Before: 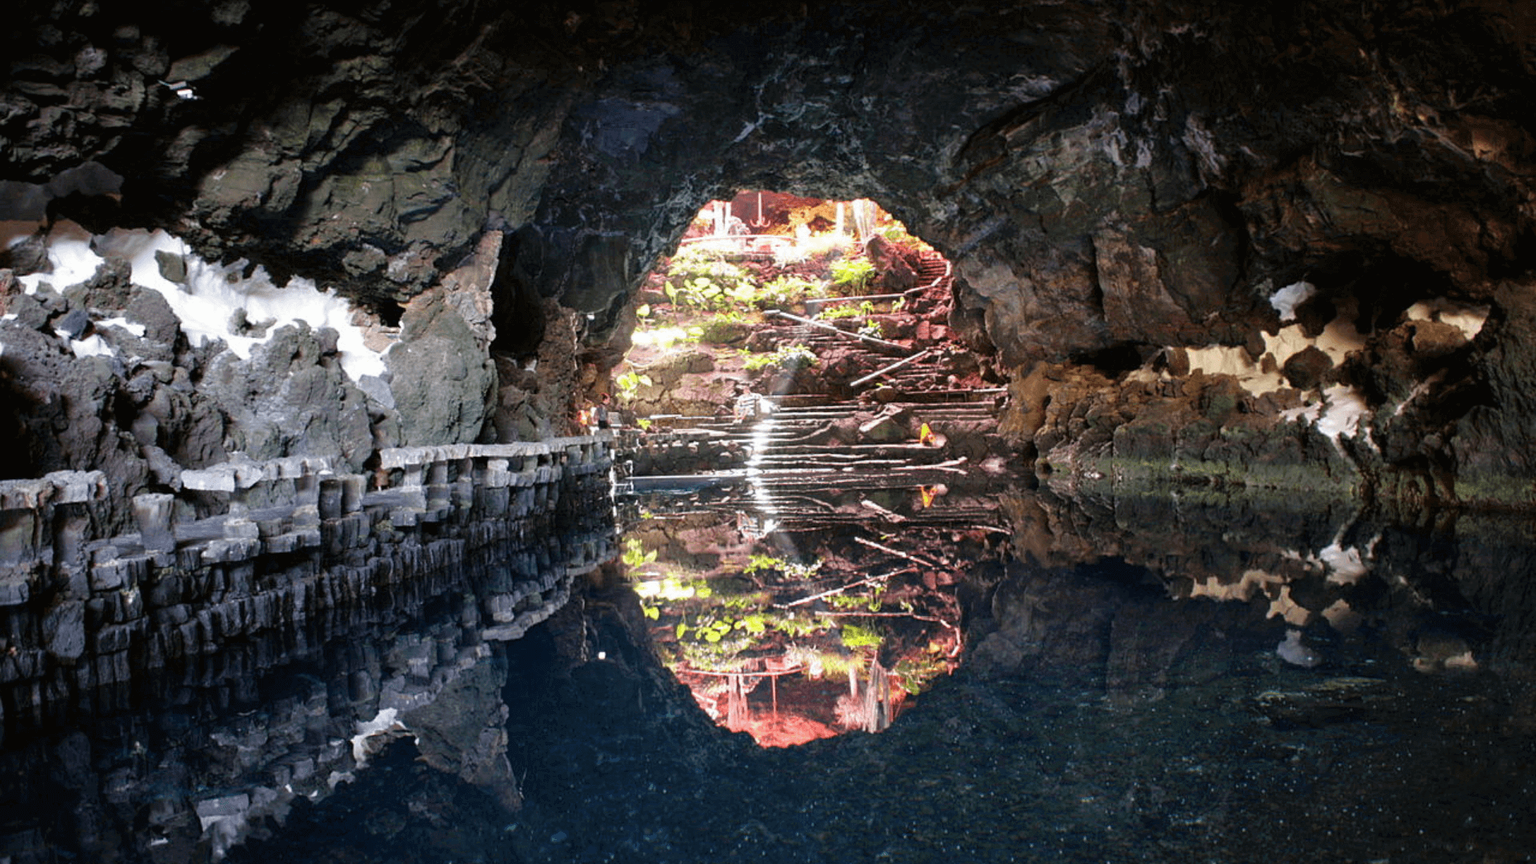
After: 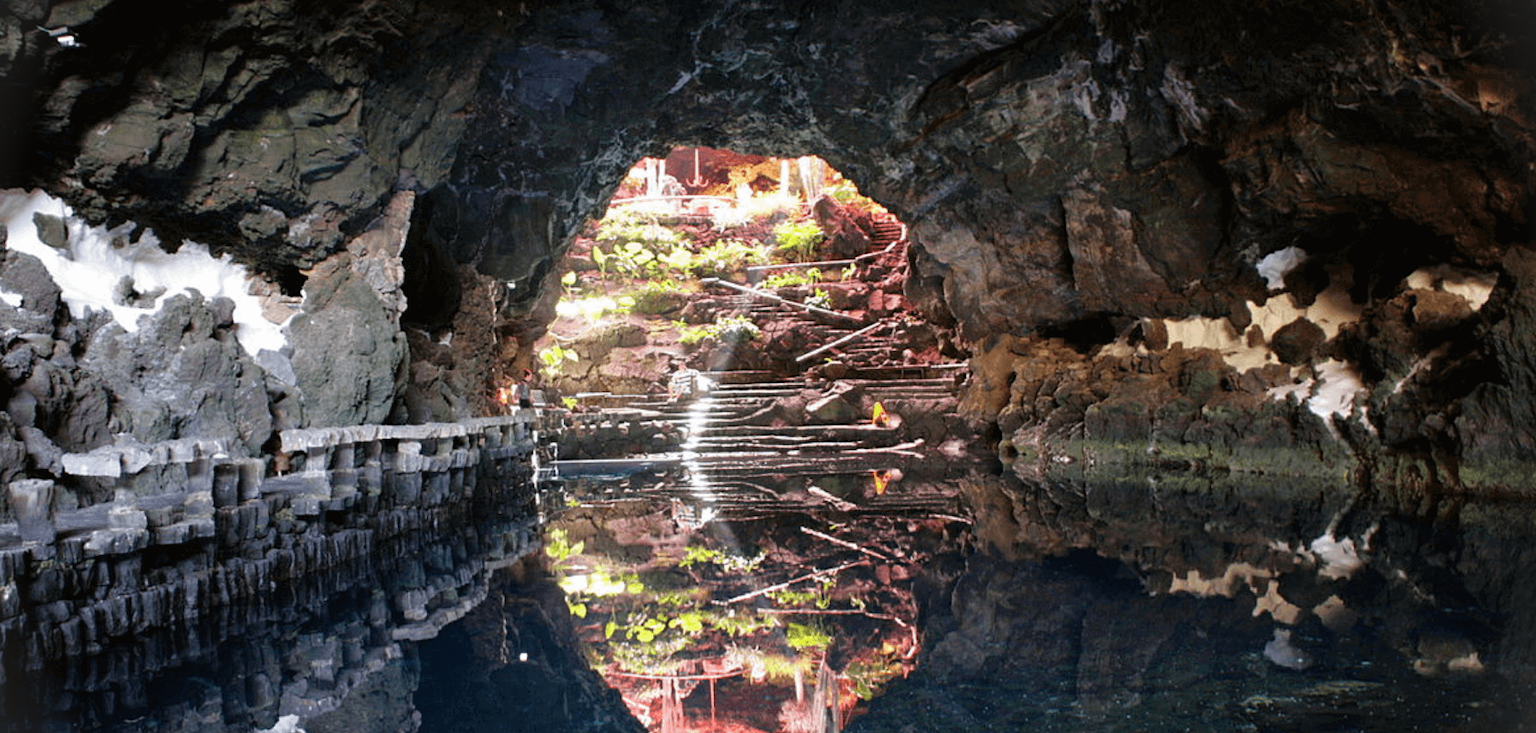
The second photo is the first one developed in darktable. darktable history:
crop: left 8.155%, top 6.611%, bottom 15.385%
vignetting: fall-off start 100%, brightness 0.05, saturation 0
